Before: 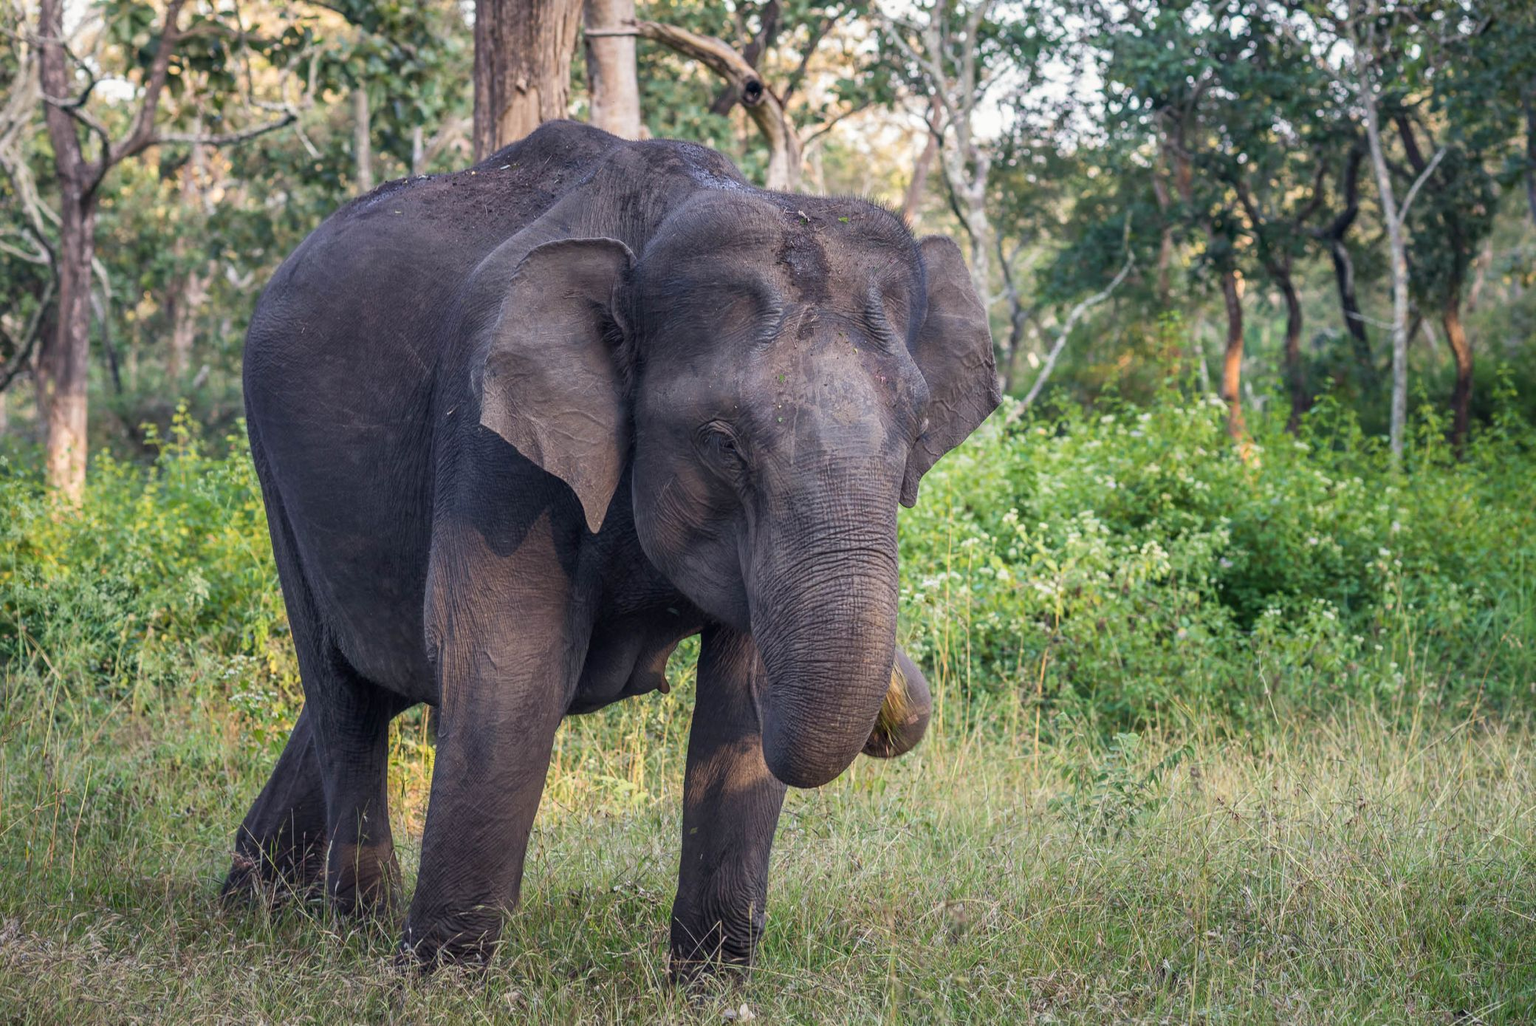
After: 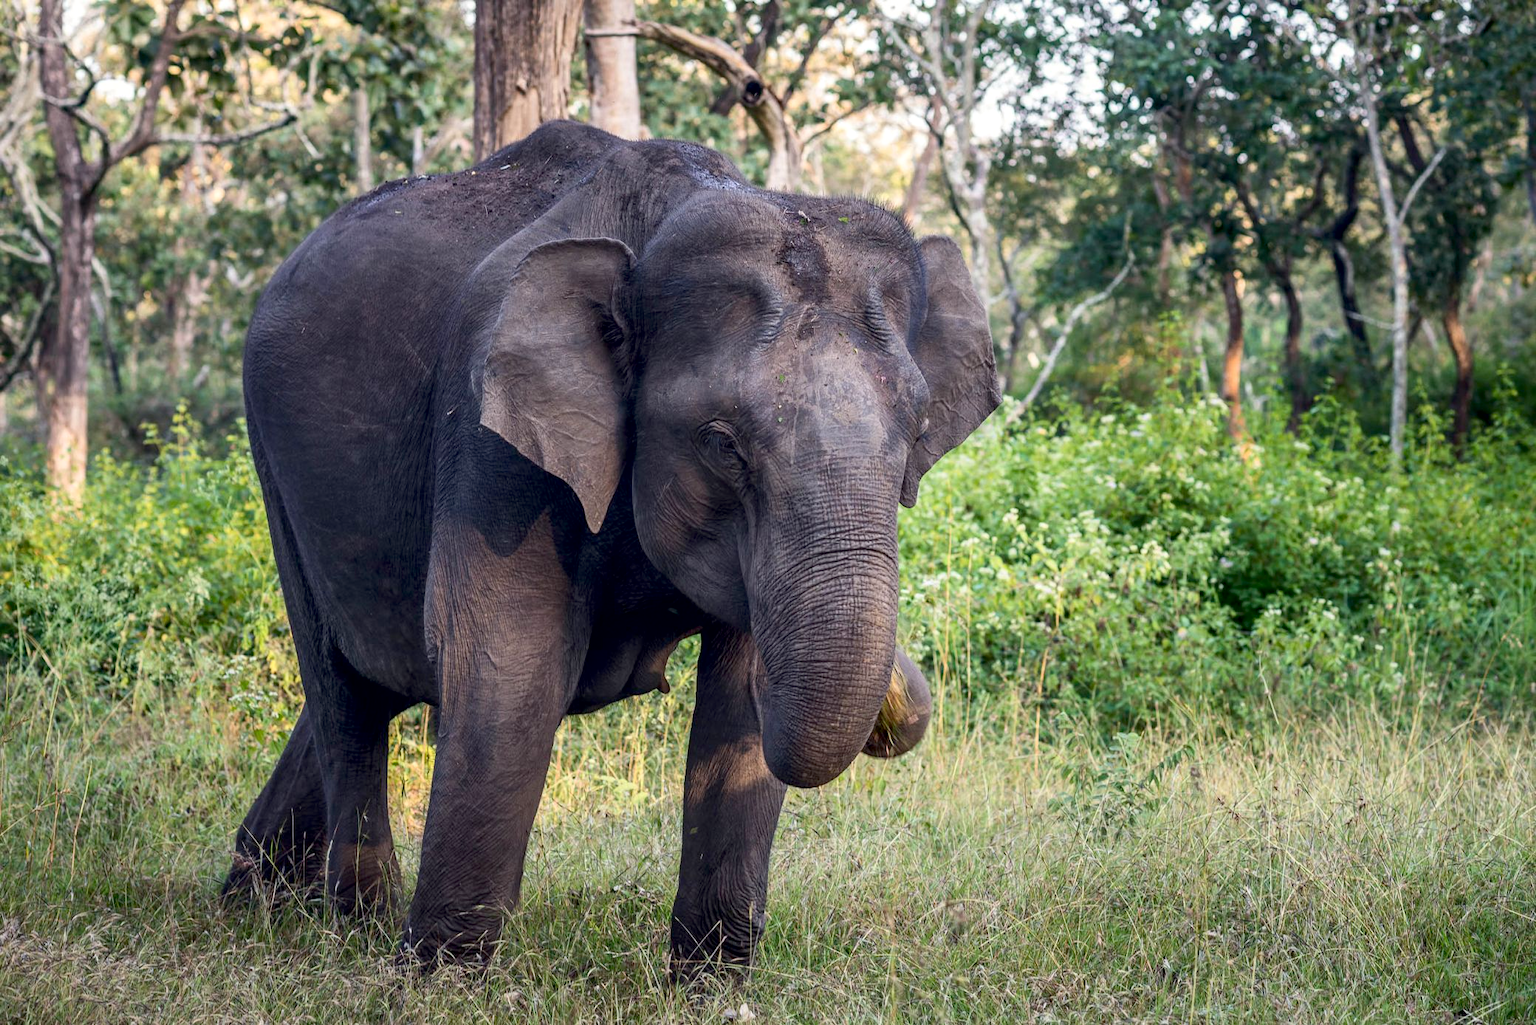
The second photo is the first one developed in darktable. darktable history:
tone curve: curves: ch0 [(0, 0) (0.08, 0.06) (0.17, 0.14) (0.5, 0.5) (0.83, 0.86) (0.92, 0.94) (1, 1)], color space Lab, independent channels, preserve colors none
exposure: black level correction 0.009, exposure 0.107 EV, compensate highlight preservation false
